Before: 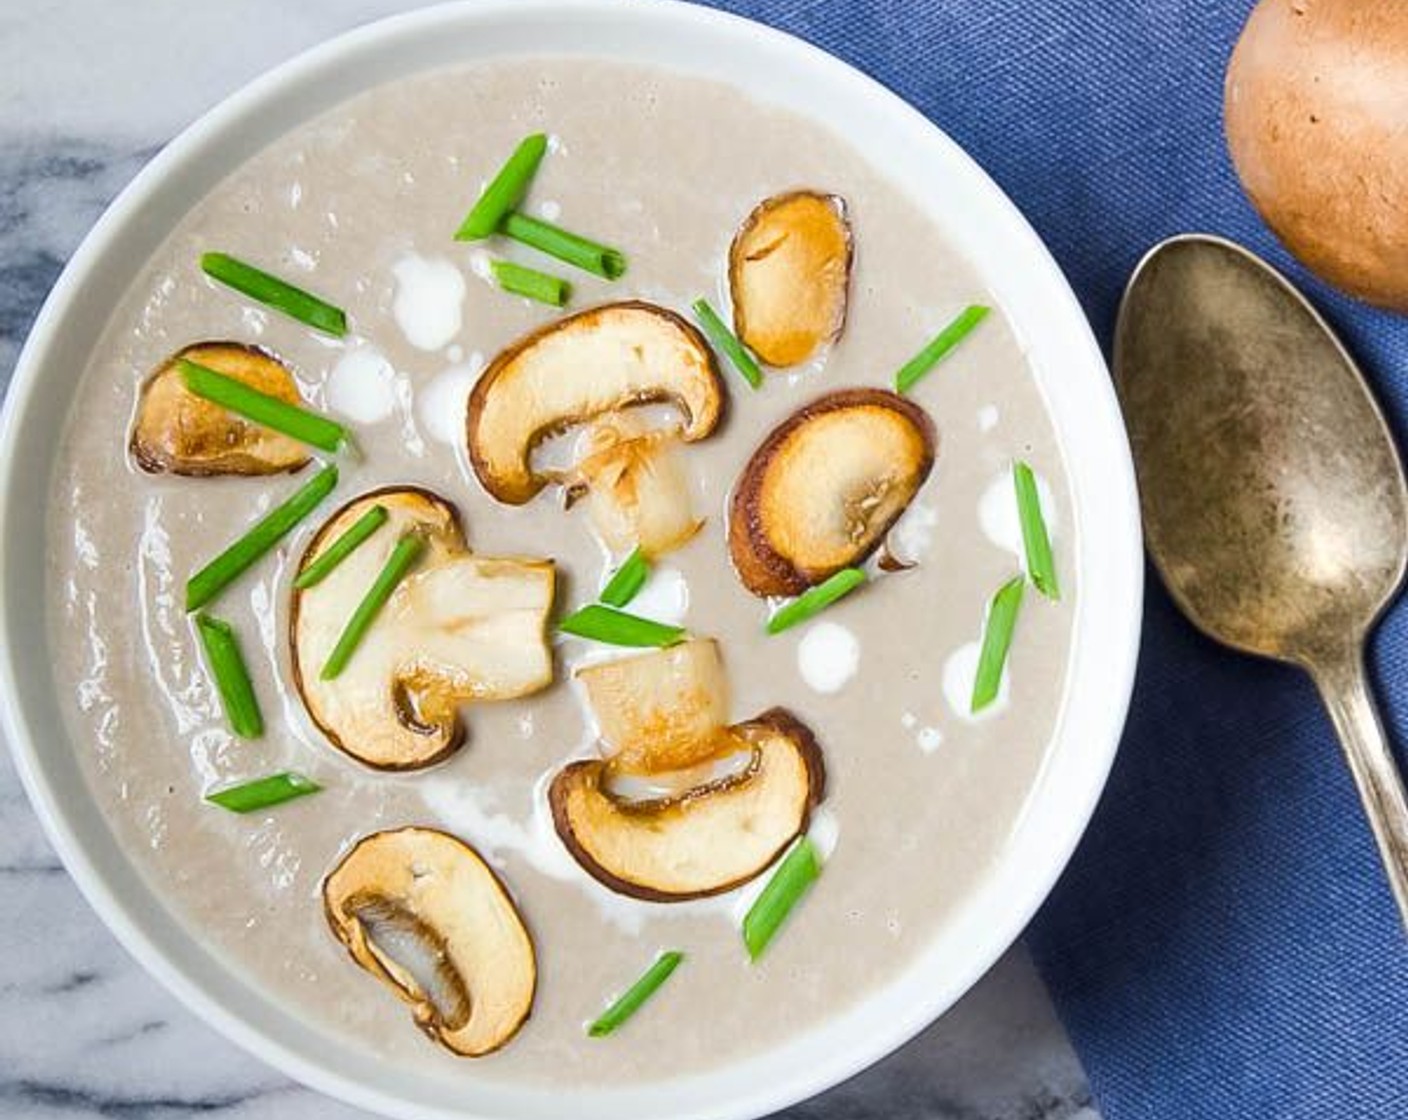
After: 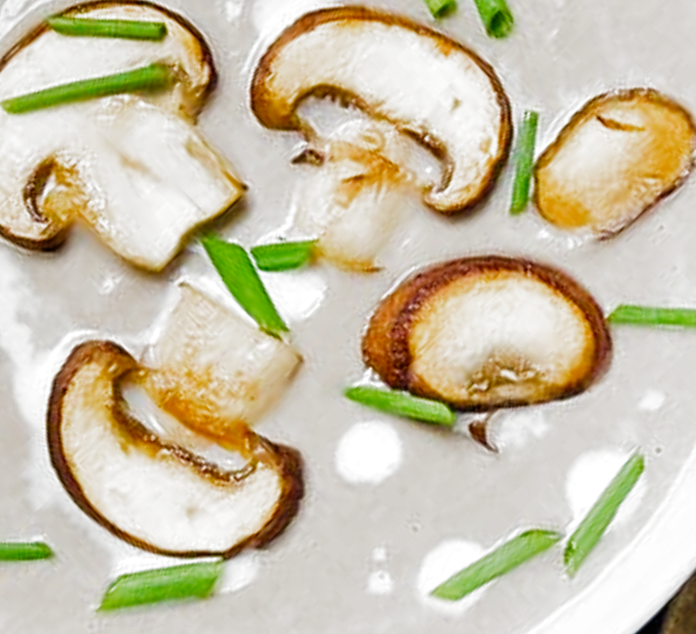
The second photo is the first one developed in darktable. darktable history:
crop and rotate: angle -45.86°, top 16.609%, right 0.956%, bottom 11.639%
local contrast: mode bilateral grid, contrast 20, coarseness 51, detail 128%, midtone range 0.2
filmic rgb: black relative exposure -7.96 EV, white relative exposure 2.47 EV, hardness 6.39, add noise in highlights 0.001, preserve chrominance no, color science v3 (2019), use custom middle-gray values true, contrast in highlights soft
